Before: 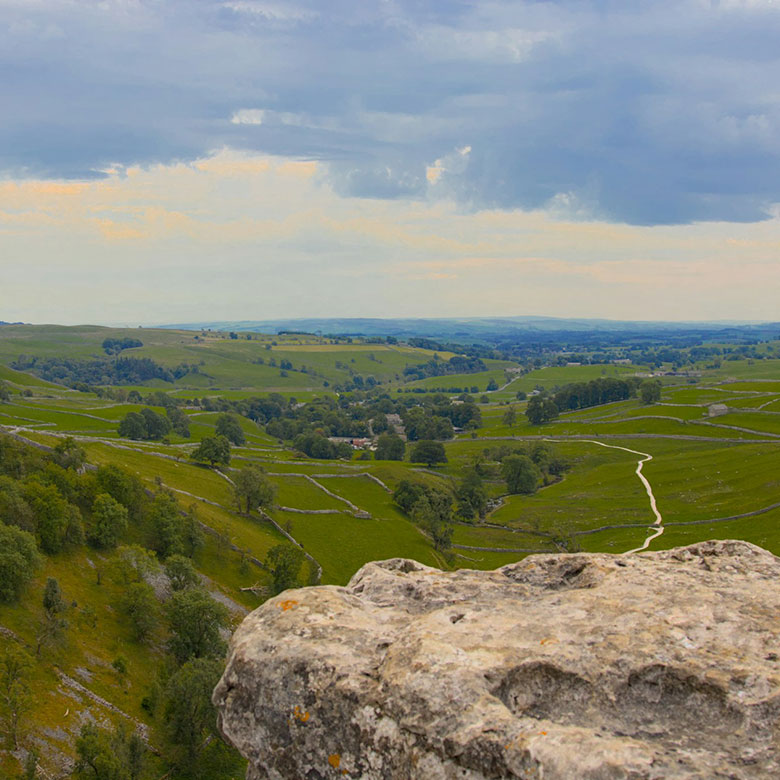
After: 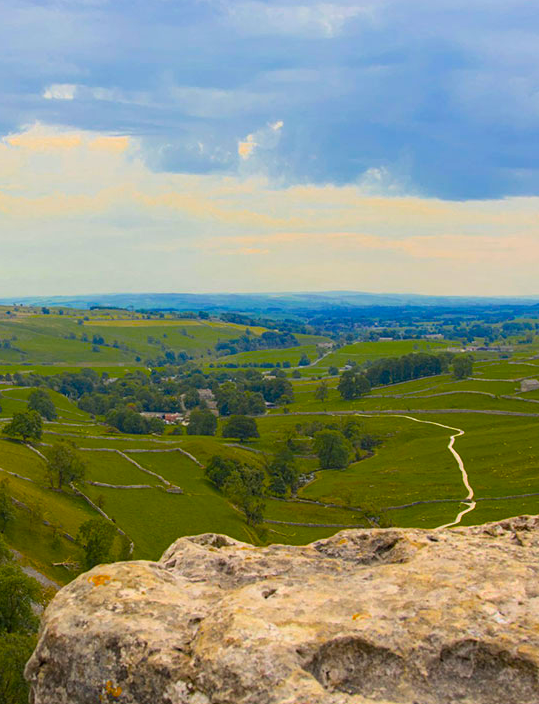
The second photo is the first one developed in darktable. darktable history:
color balance rgb: highlights gain › luminance 14.798%, perceptual saturation grading › global saturation 17.369%, global vibrance 42.694%
crop and rotate: left 24.19%, top 3.219%, right 6.677%, bottom 6.417%
